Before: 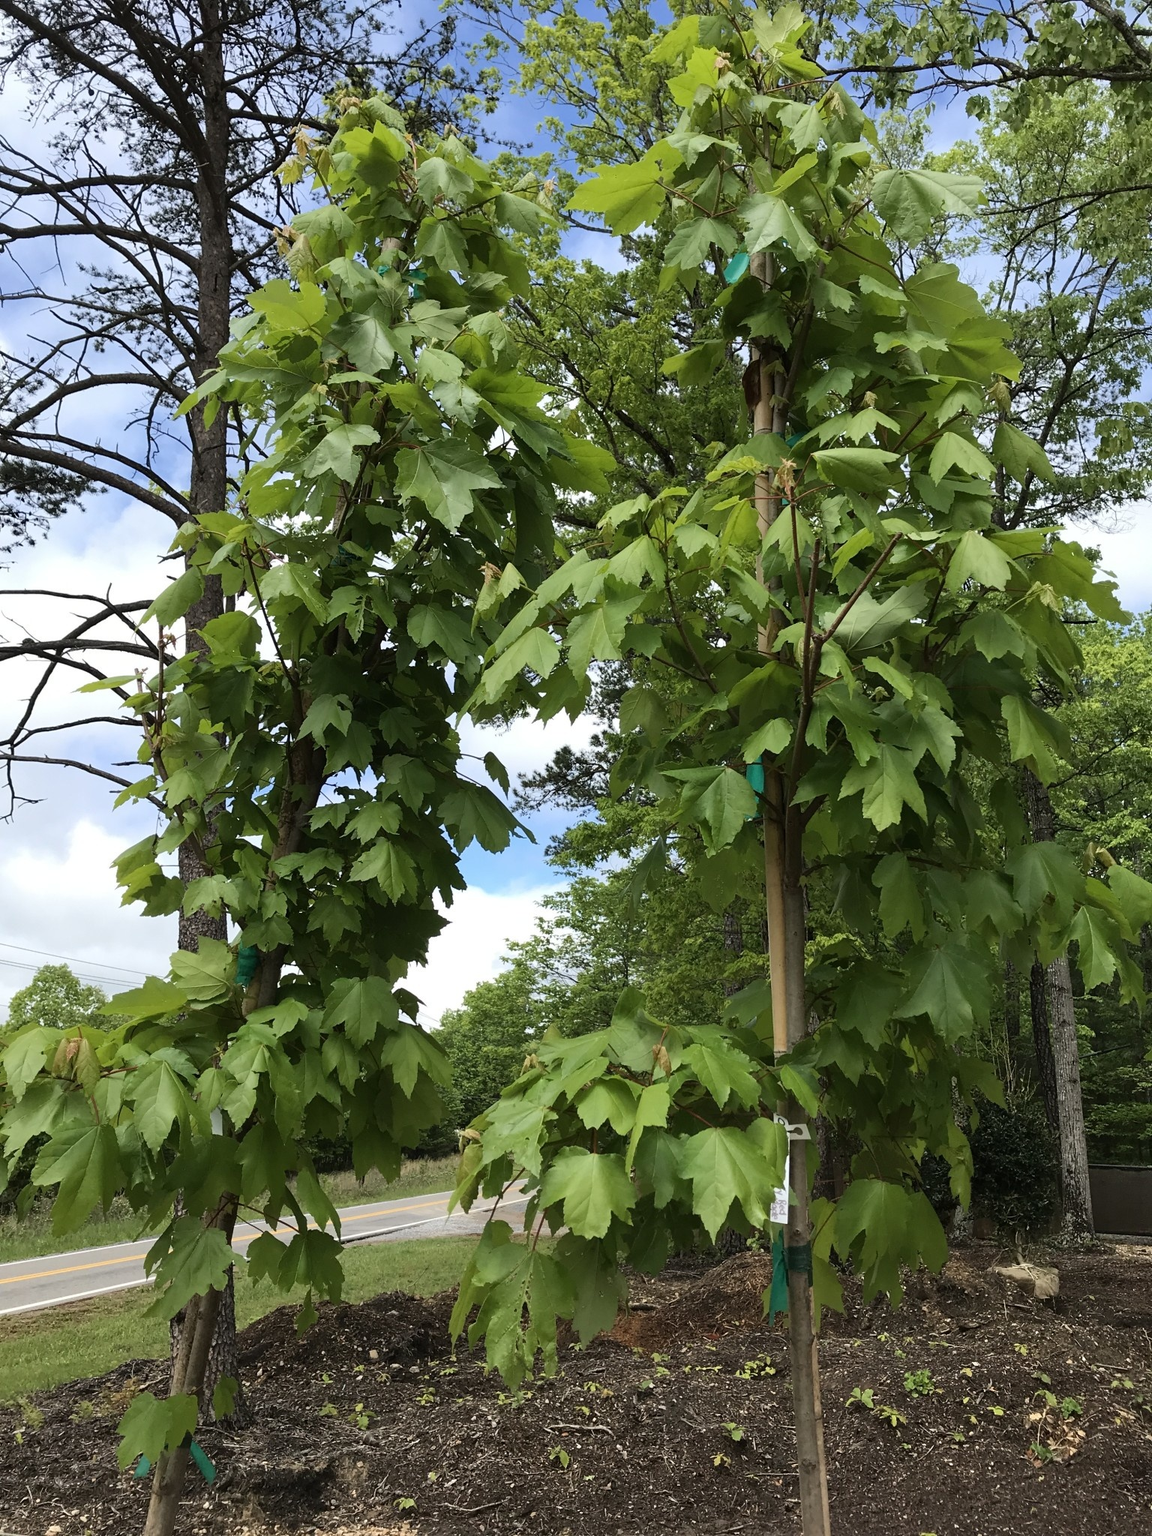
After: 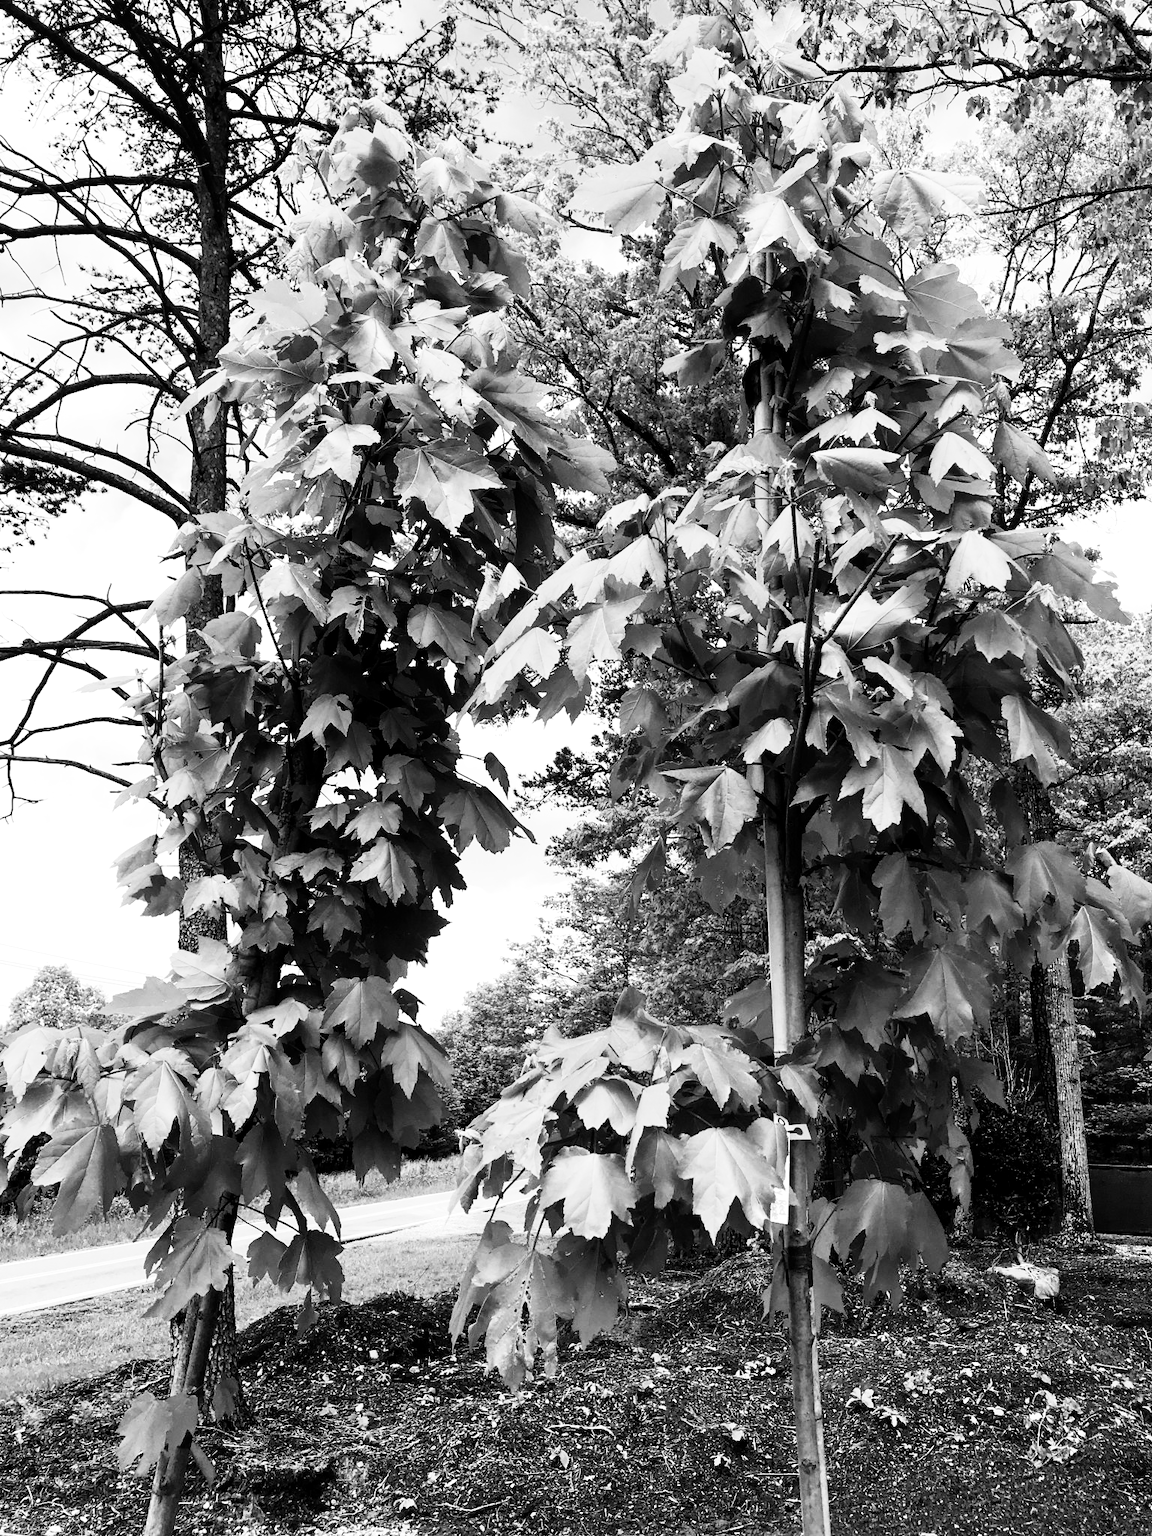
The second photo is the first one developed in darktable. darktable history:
rgb curve: curves: ch0 [(0, 0) (0.21, 0.15) (0.24, 0.21) (0.5, 0.75) (0.75, 0.96) (0.89, 0.99) (1, 1)]; ch1 [(0, 0.02) (0.21, 0.13) (0.25, 0.2) (0.5, 0.67) (0.75, 0.9) (0.89, 0.97) (1, 1)]; ch2 [(0, 0.02) (0.21, 0.13) (0.25, 0.2) (0.5, 0.67) (0.75, 0.9) (0.89, 0.97) (1, 1)], compensate middle gray true
local contrast: highlights 100%, shadows 100%, detail 120%, midtone range 0.2
white balance: red 1.029, blue 0.92
monochrome: on, module defaults
